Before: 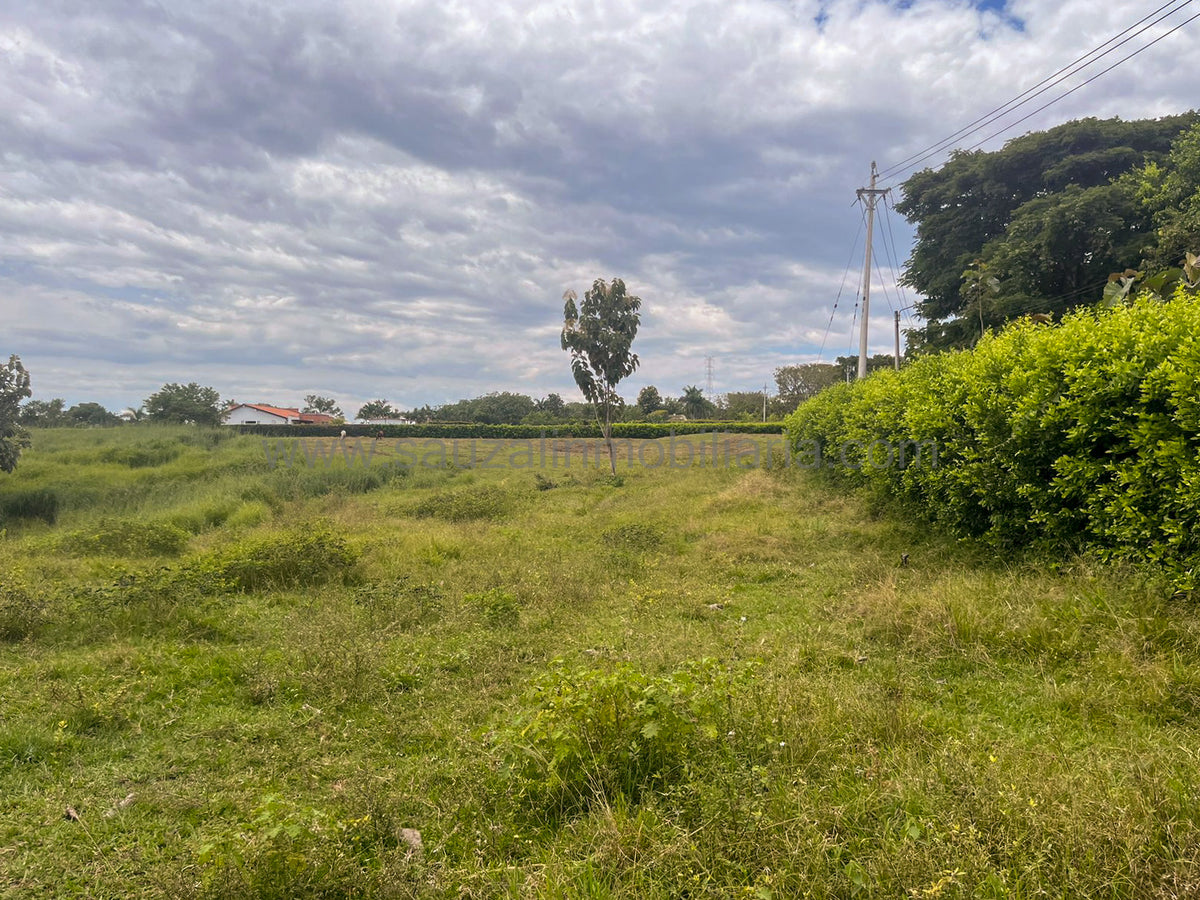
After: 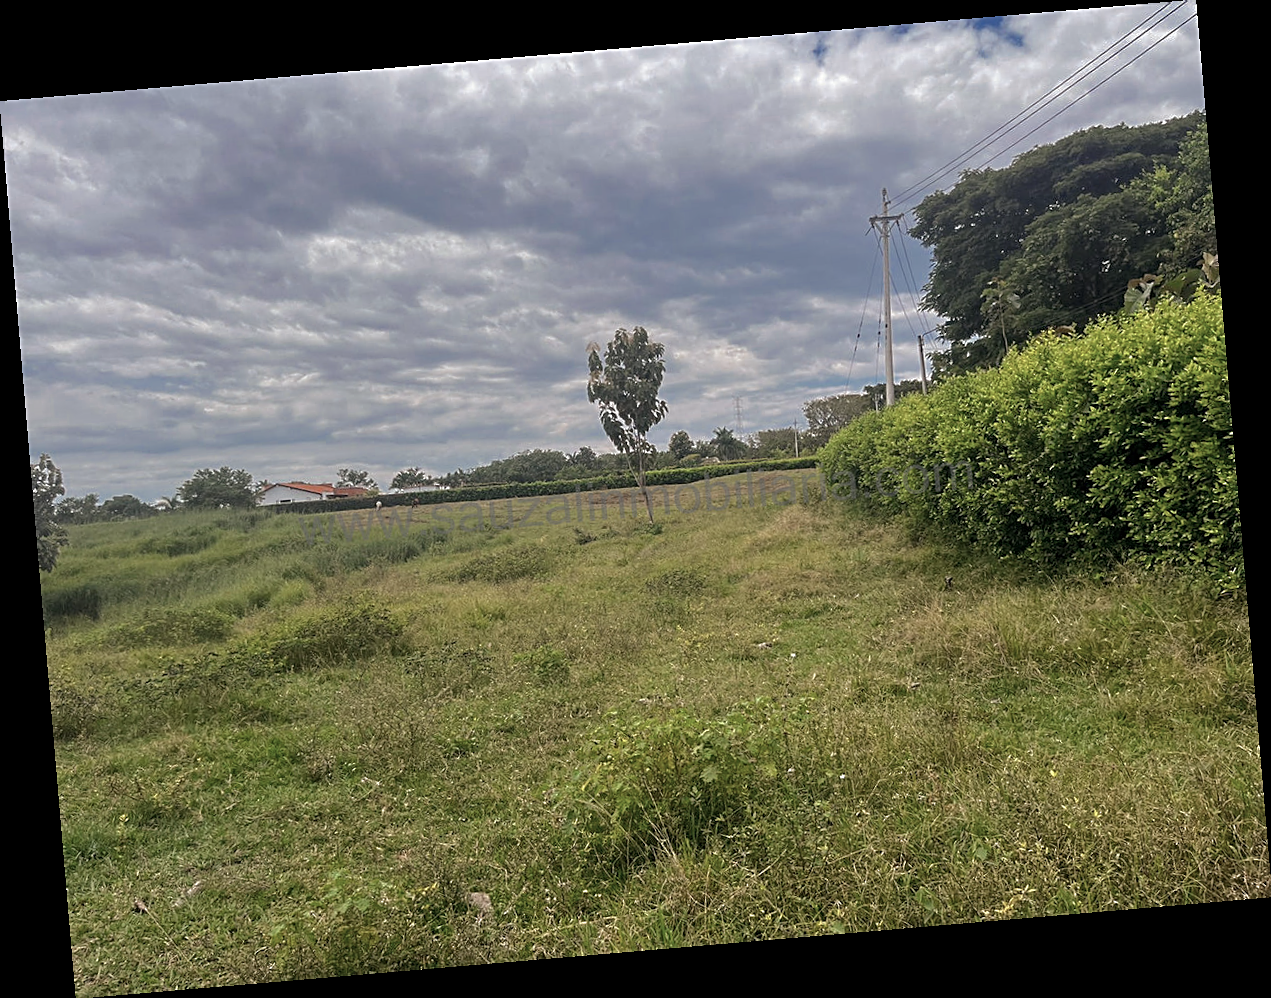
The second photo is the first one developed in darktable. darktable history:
rotate and perspective: rotation -4.86°, automatic cropping off
color zones: curves: ch0 [(0, 0.5) (0.125, 0.4) (0.25, 0.5) (0.375, 0.4) (0.5, 0.4) (0.625, 0.35) (0.75, 0.35) (0.875, 0.5)]; ch1 [(0, 0.35) (0.125, 0.45) (0.25, 0.35) (0.375, 0.35) (0.5, 0.35) (0.625, 0.35) (0.75, 0.45) (0.875, 0.35)]; ch2 [(0, 0.6) (0.125, 0.5) (0.25, 0.5) (0.375, 0.6) (0.5, 0.6) (0.625, 0.5) (0.75, 0.5) (0.875, 0.5)]
sharpen: on, module defaults
rgb curve: curves: ch0 [(0, 0) (0.175, 0.154) (0.785, 0.663) (1, 1)]
